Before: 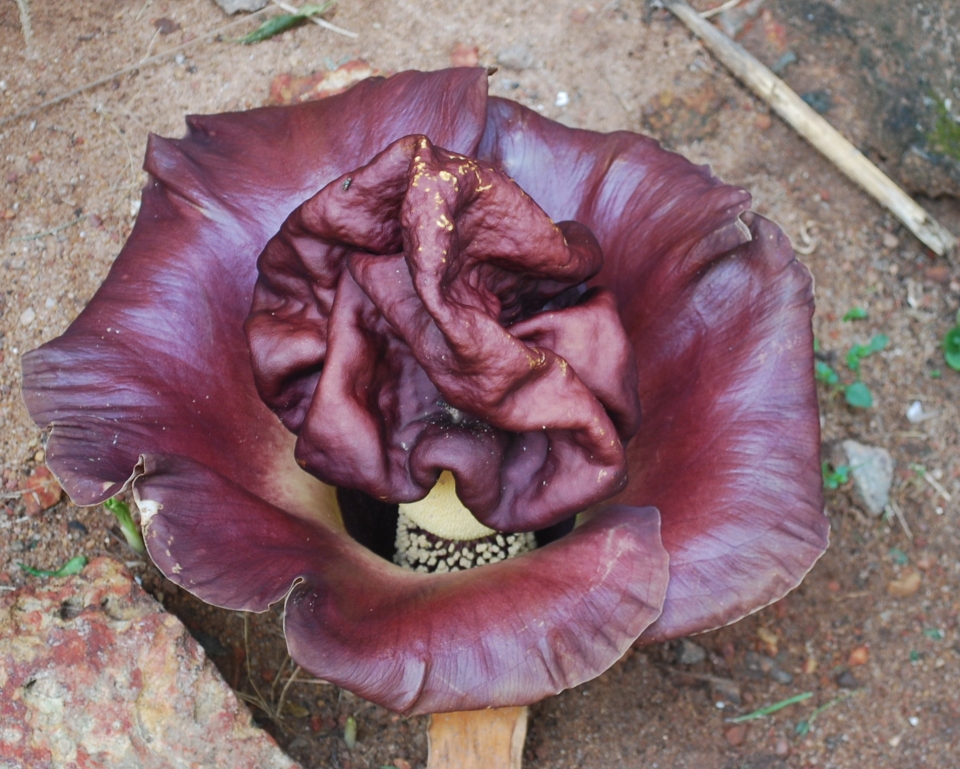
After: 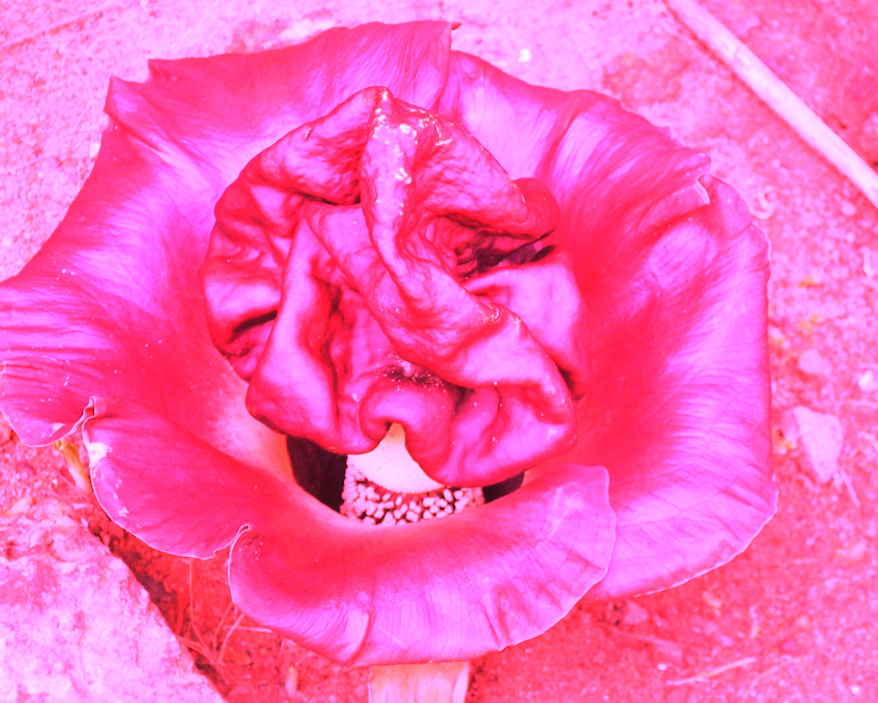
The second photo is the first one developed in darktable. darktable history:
white balance: red 4.26, blue 1.802
crop and rotate: angle -1.96°, left 3.097%, top 4.154%, right 1.586%, bottom 0.529%
tone equalizer: on, module defaults
